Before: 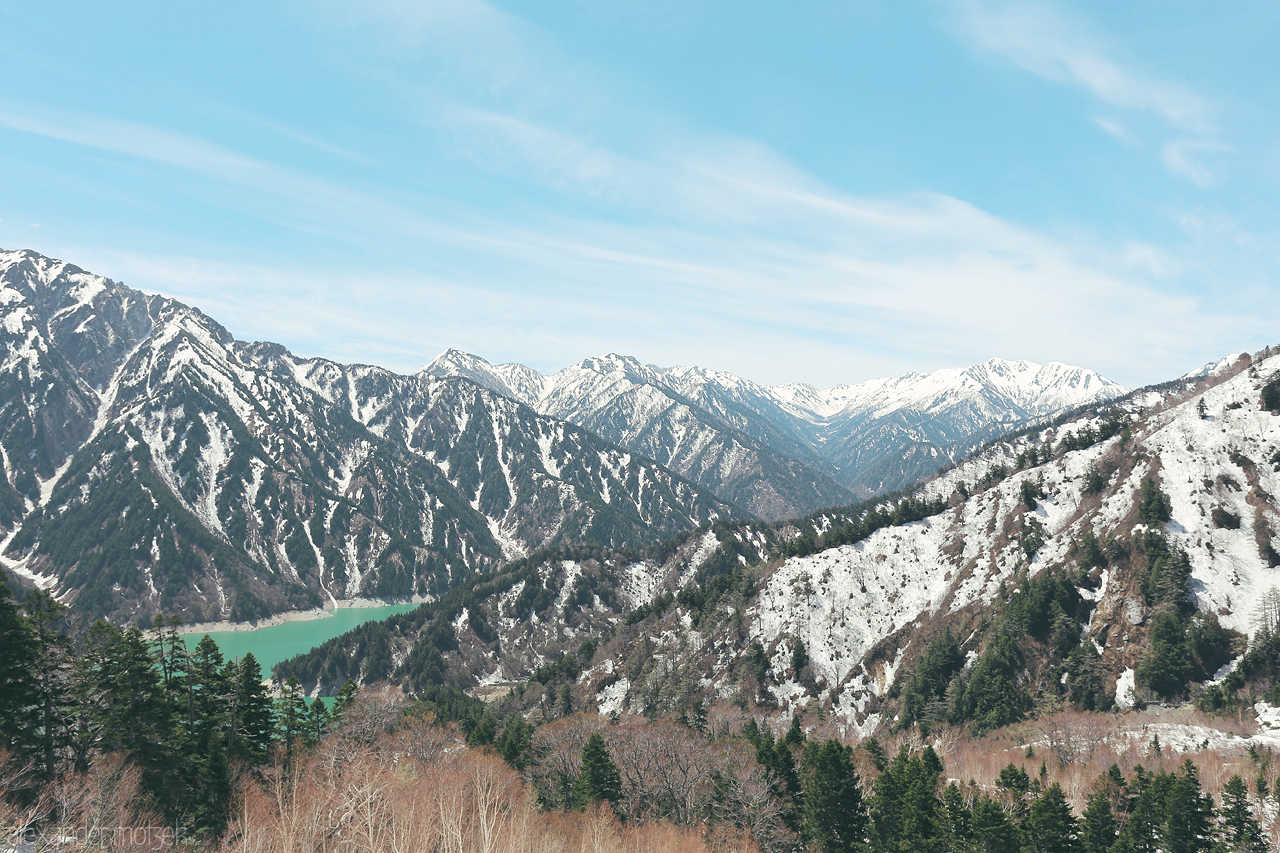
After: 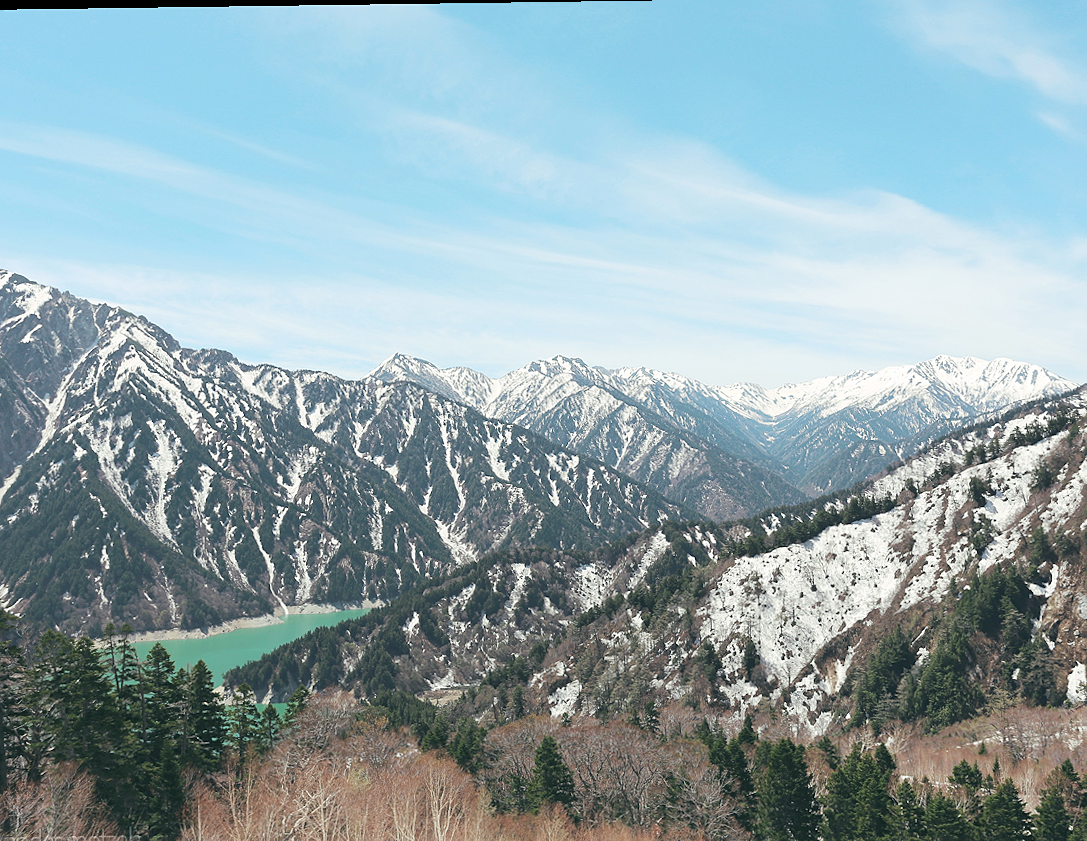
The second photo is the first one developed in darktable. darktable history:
crop and rotate: angle 0.813°, left 4.546%, top 0.814%, right 11.263%, bottom 2.54%
contrast brightness saturation: contrast 0.08, saturation 0.018
sharpen: radius 1.232, amount 0.305, threshold 0.085
